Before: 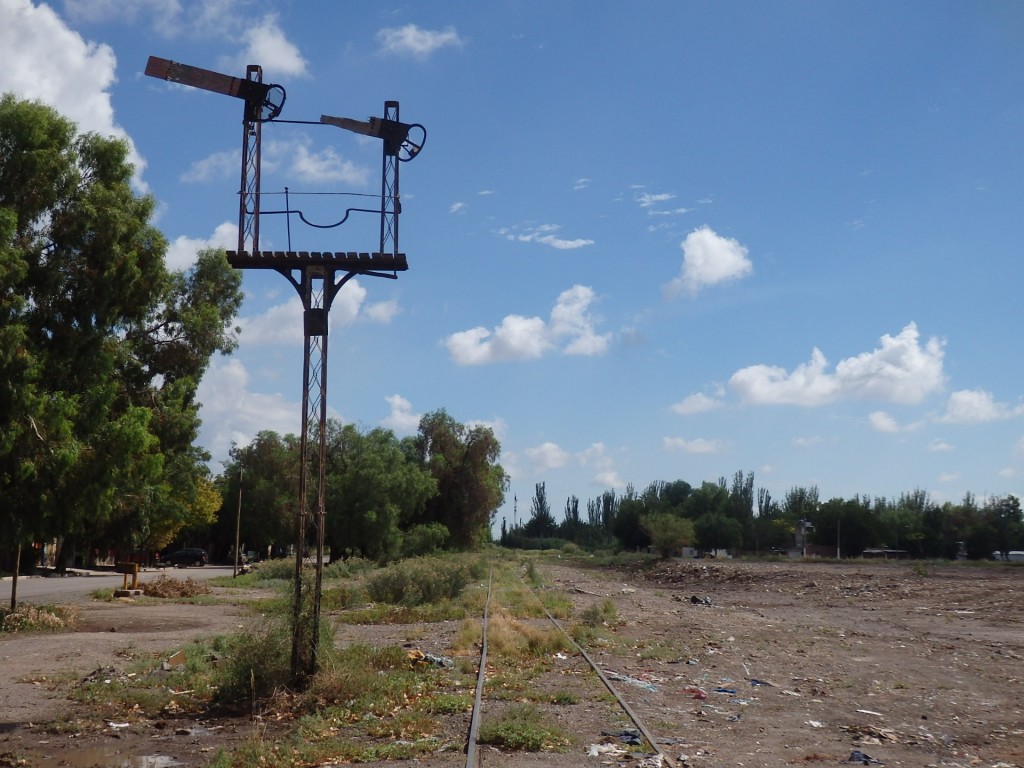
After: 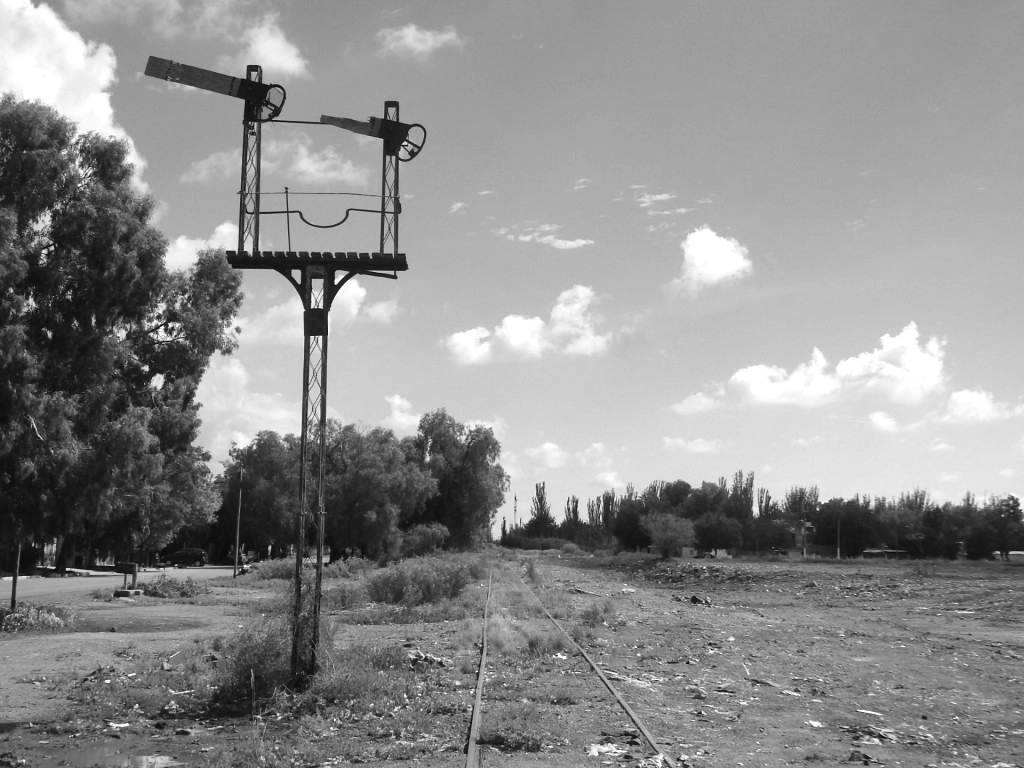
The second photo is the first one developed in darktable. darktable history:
monochrome: size 1
exposure: black level correction 0, exposure 0.7 EV, compensate exposure bias true, compensate highlight preservation false
